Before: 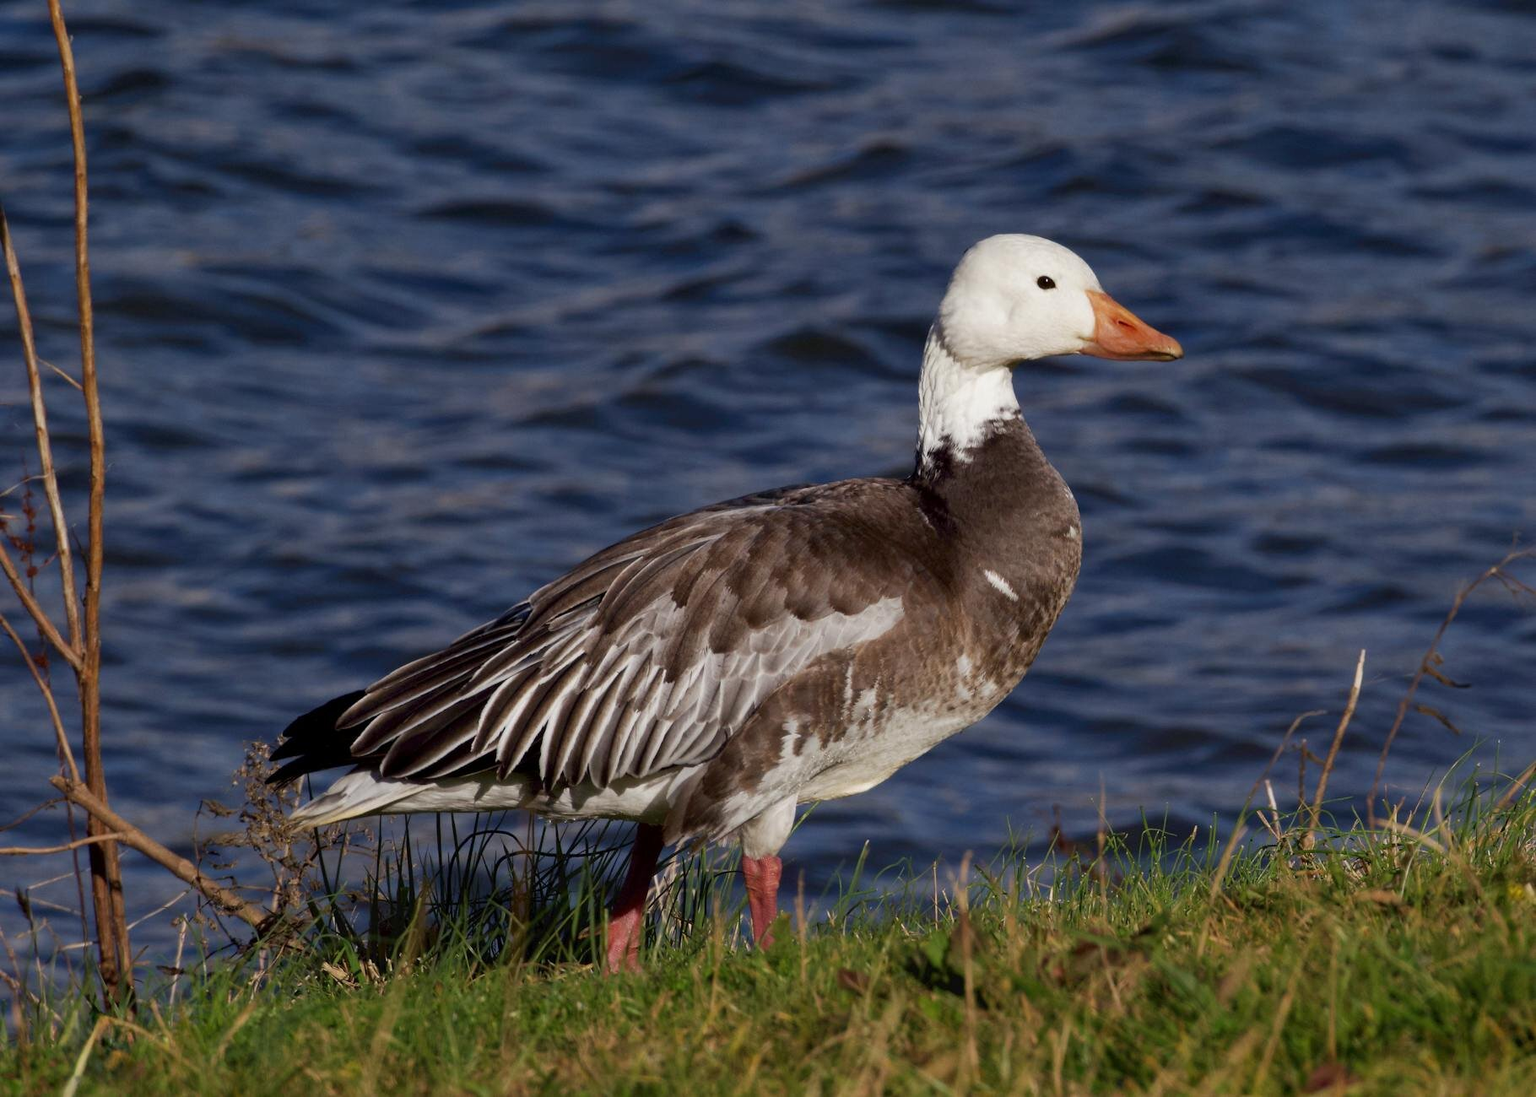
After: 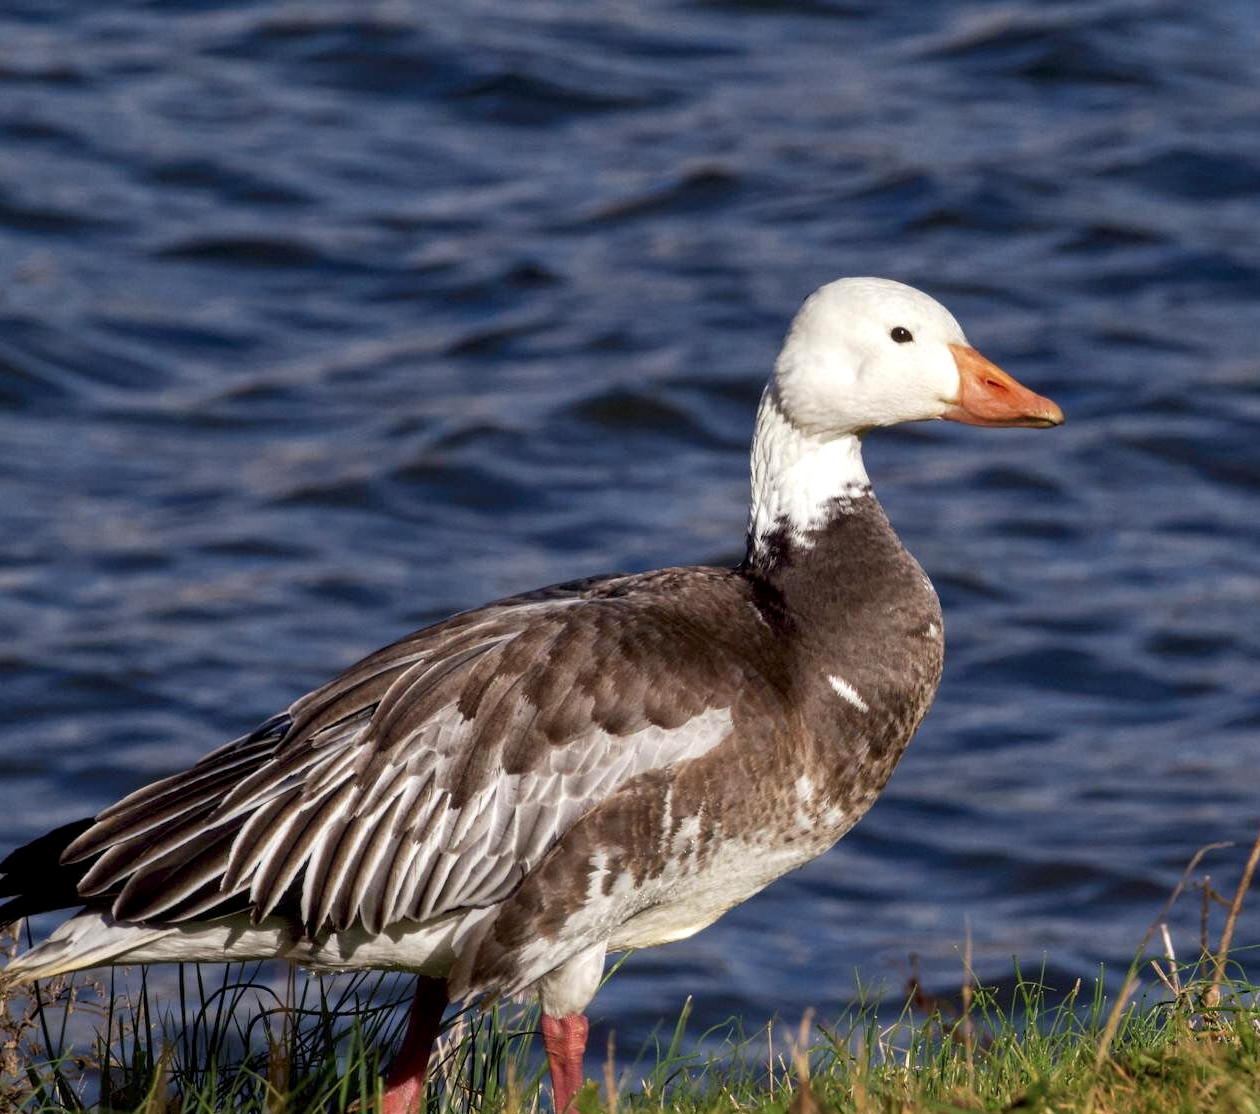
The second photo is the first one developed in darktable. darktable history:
crop: left 18.604%, right 12.117%, bottom 14.29%
local contrast: on, module defaults
exposure: exposure 0.44 EV, compensate highlight preservation false
